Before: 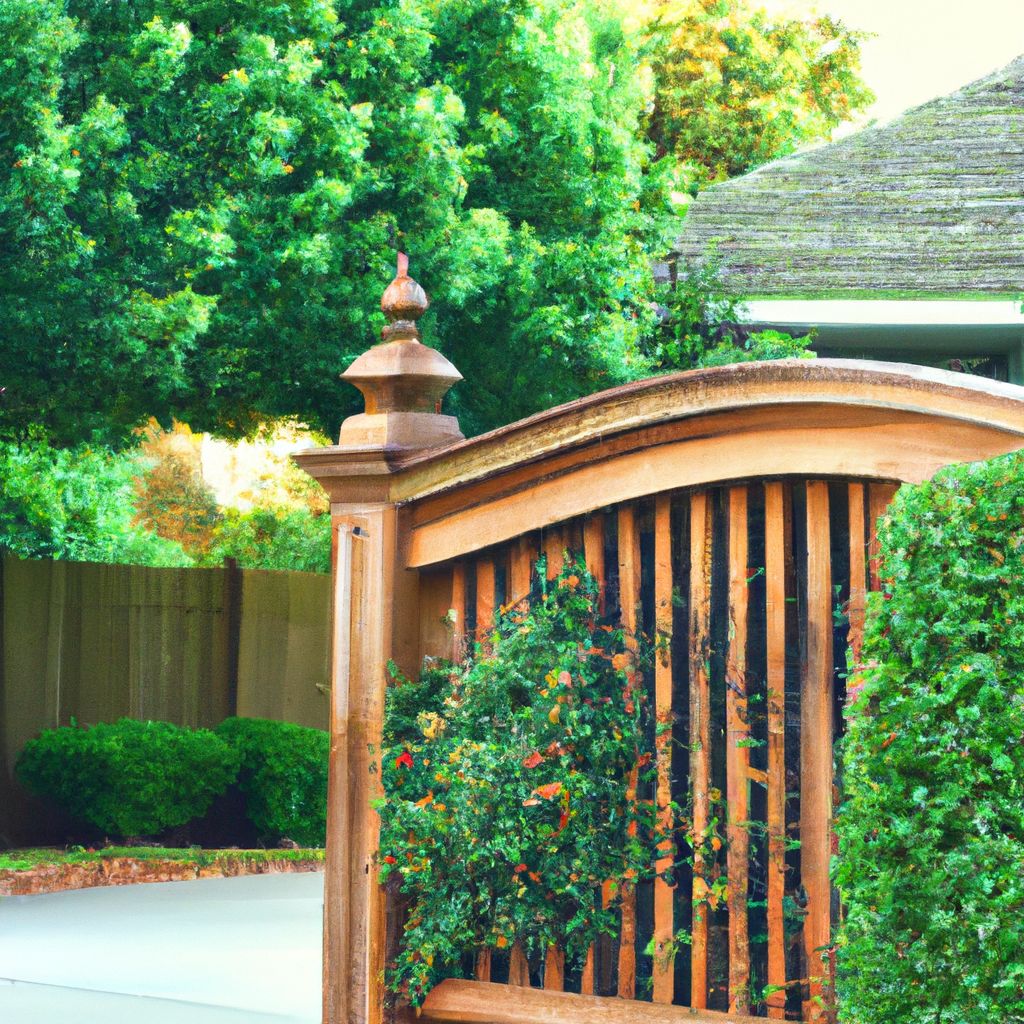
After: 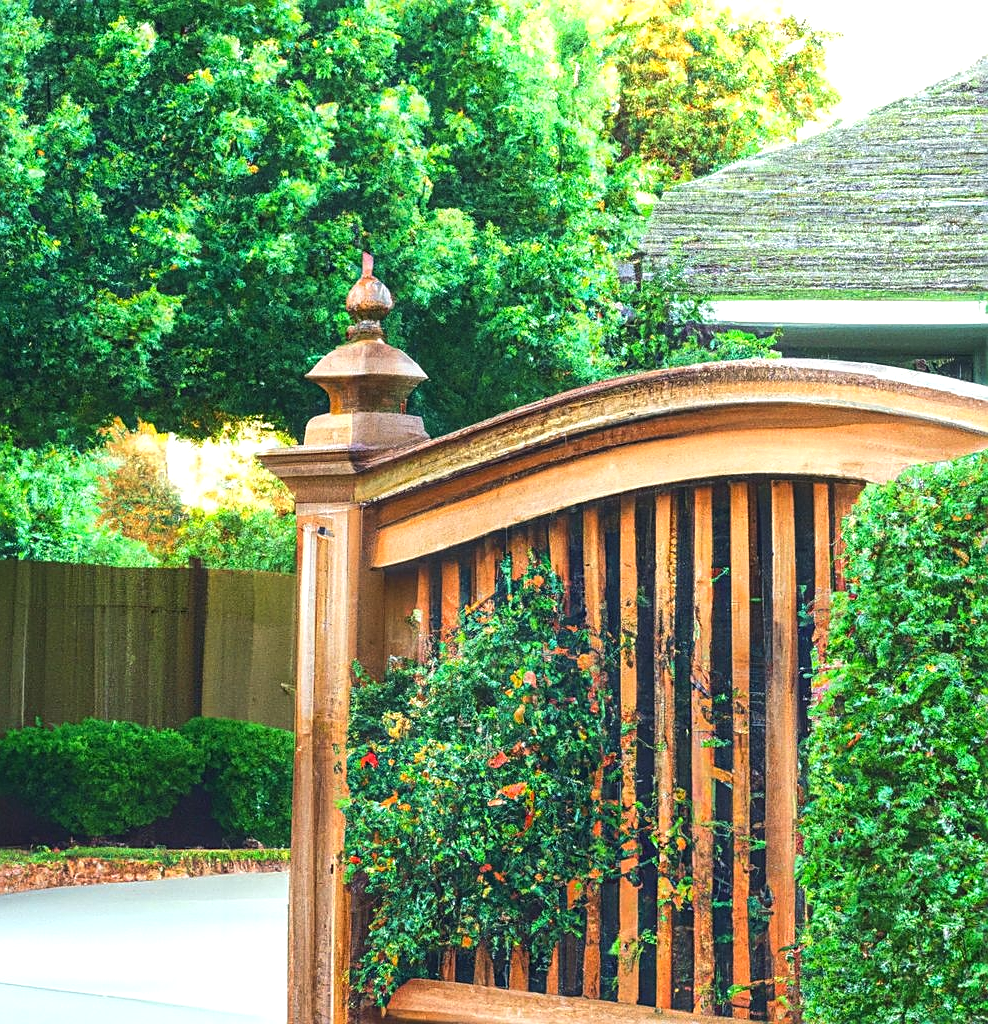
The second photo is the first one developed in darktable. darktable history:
tone equalizer: -8 EV -0.445 EV, -7 EV -0.387 EV, -6 EV -0.336 EV, -5 EV -0.245 EV, -3 EV 0.247 EV, -2 EV 0.36 EV, -1 EV 0.391 EV, +0 EV 0.405 EV, edges refinement/feathering 500, mask exposure compensation -1.57 EV, preserve details no
contrast equalizer: octaves 7, y [[0.439, 0.44, 0.442, 0.457, 0.493, 0.498], [0.5 ×6], [0.5 ×6], [0 ×6], [0 ×6]]
crop and rotate: left 3.433%
sharpen: on, module defaults
local contrast: on, module defaults
